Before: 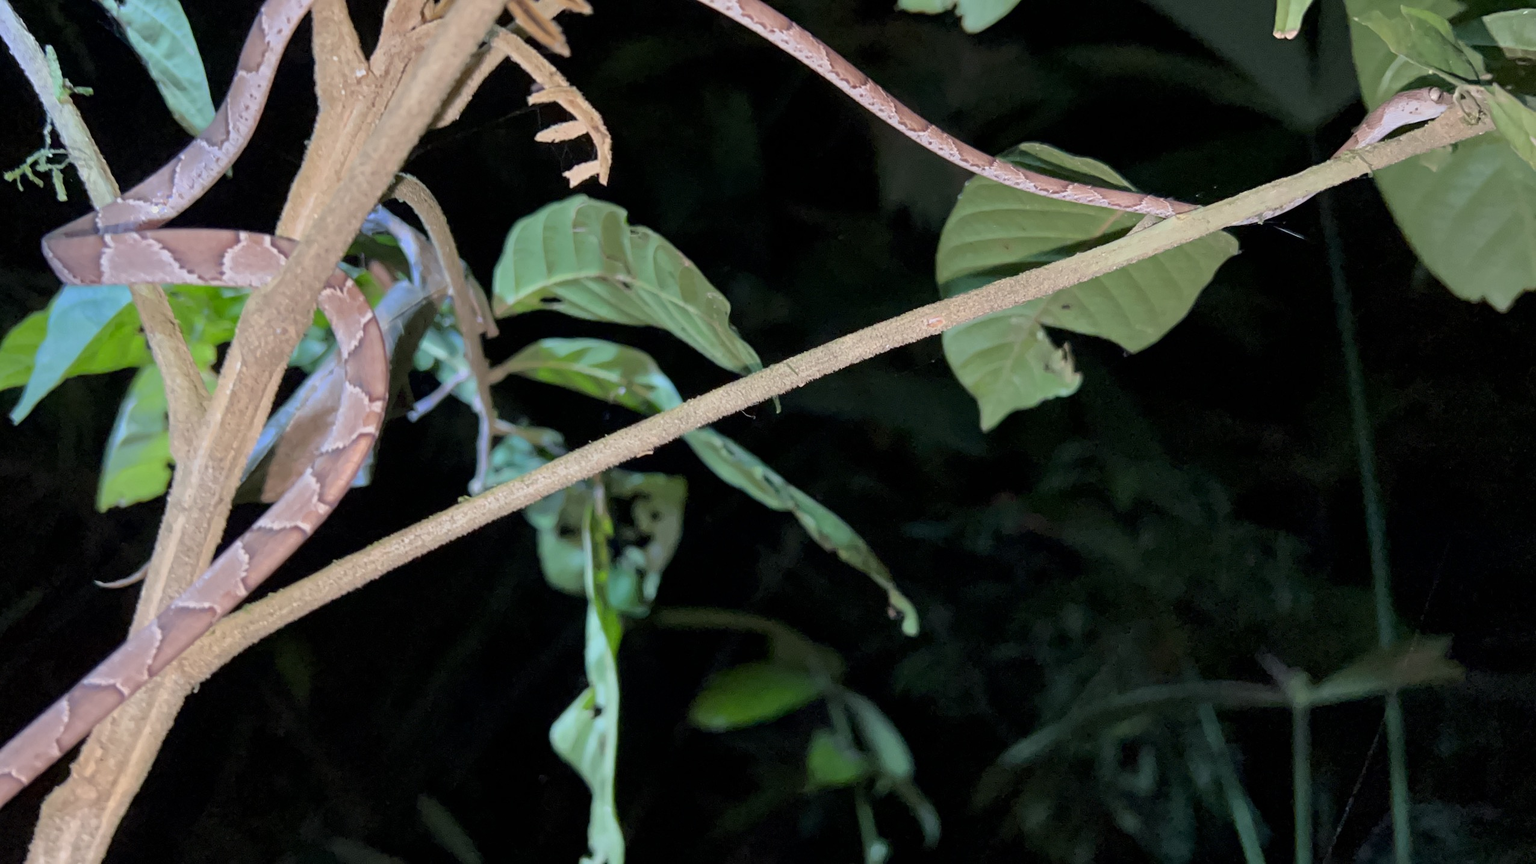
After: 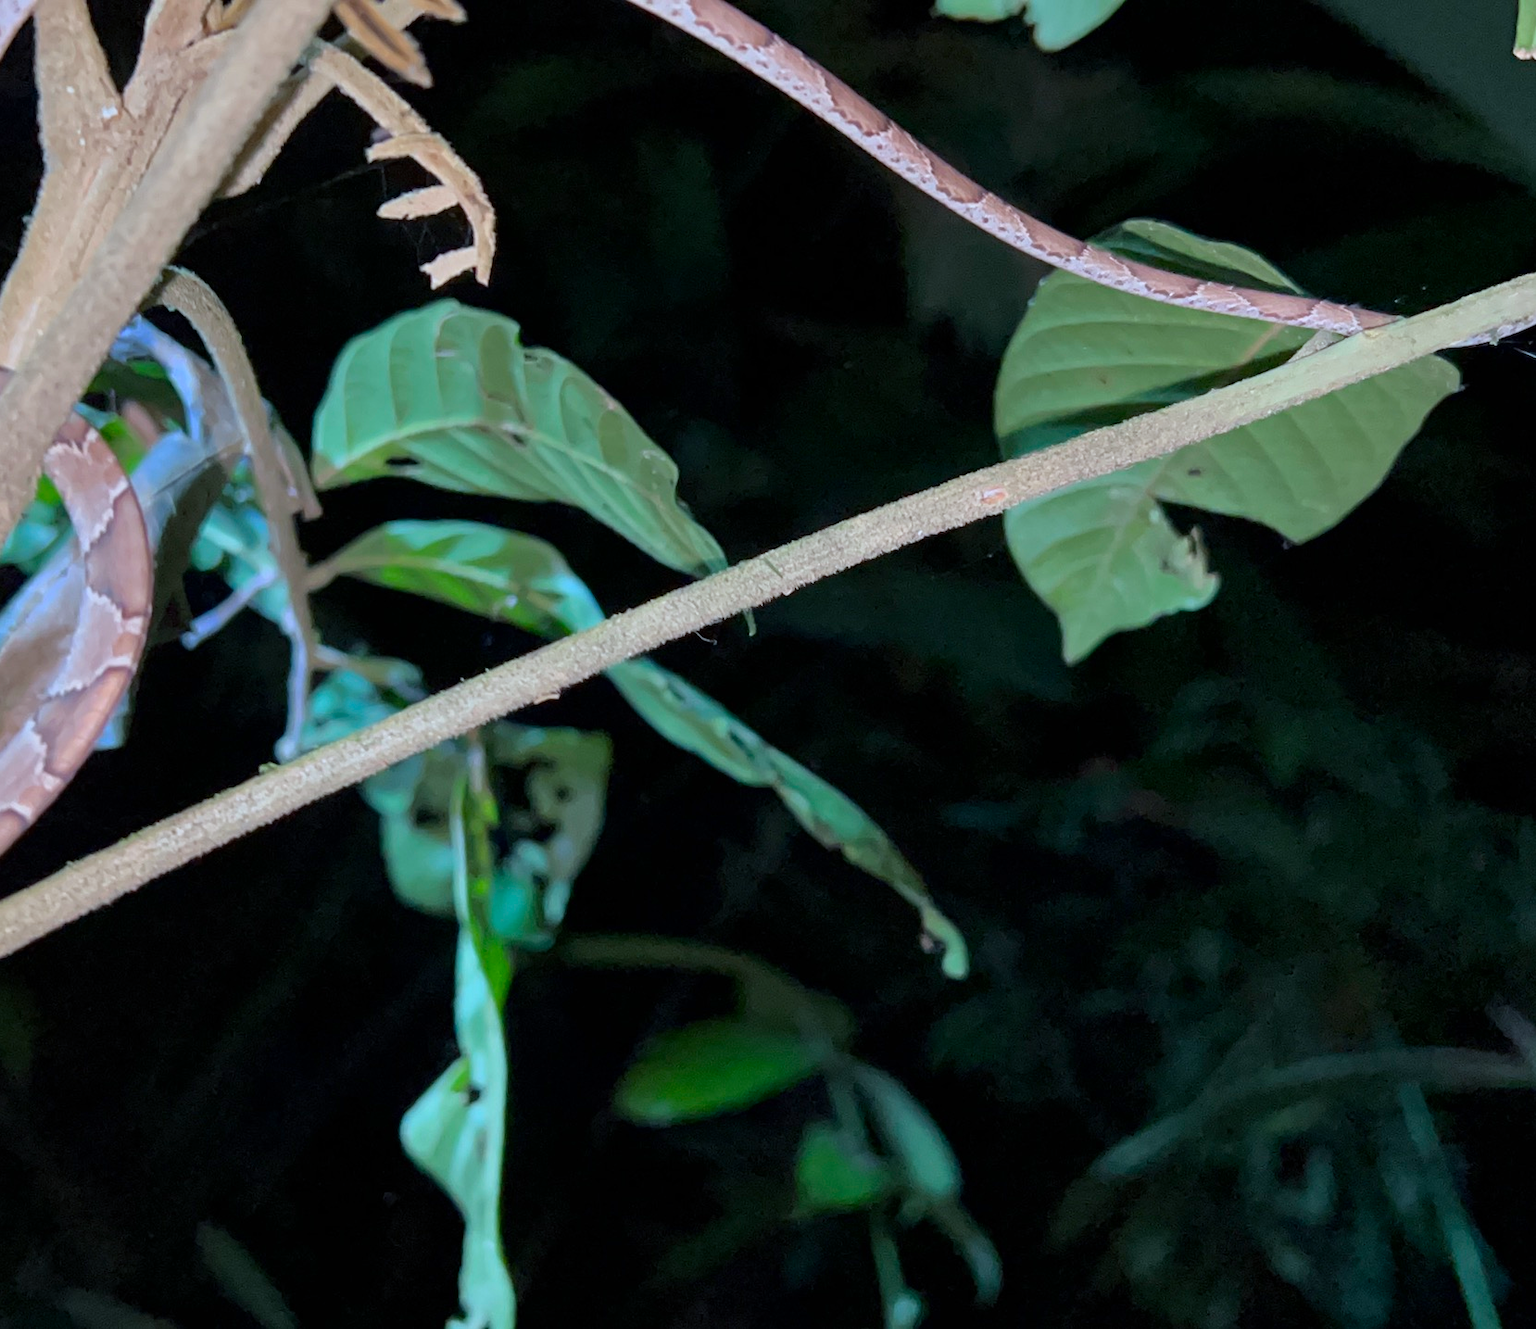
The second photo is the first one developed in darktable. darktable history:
crop and rotate: left 18.875%, right 16.121%
color calibration: illuminant F (fluorescent), F source F9 (Cool White Deluxe 4150 K) – high CRI, x 0.374, y 0.373, temperature 4160.76 K
